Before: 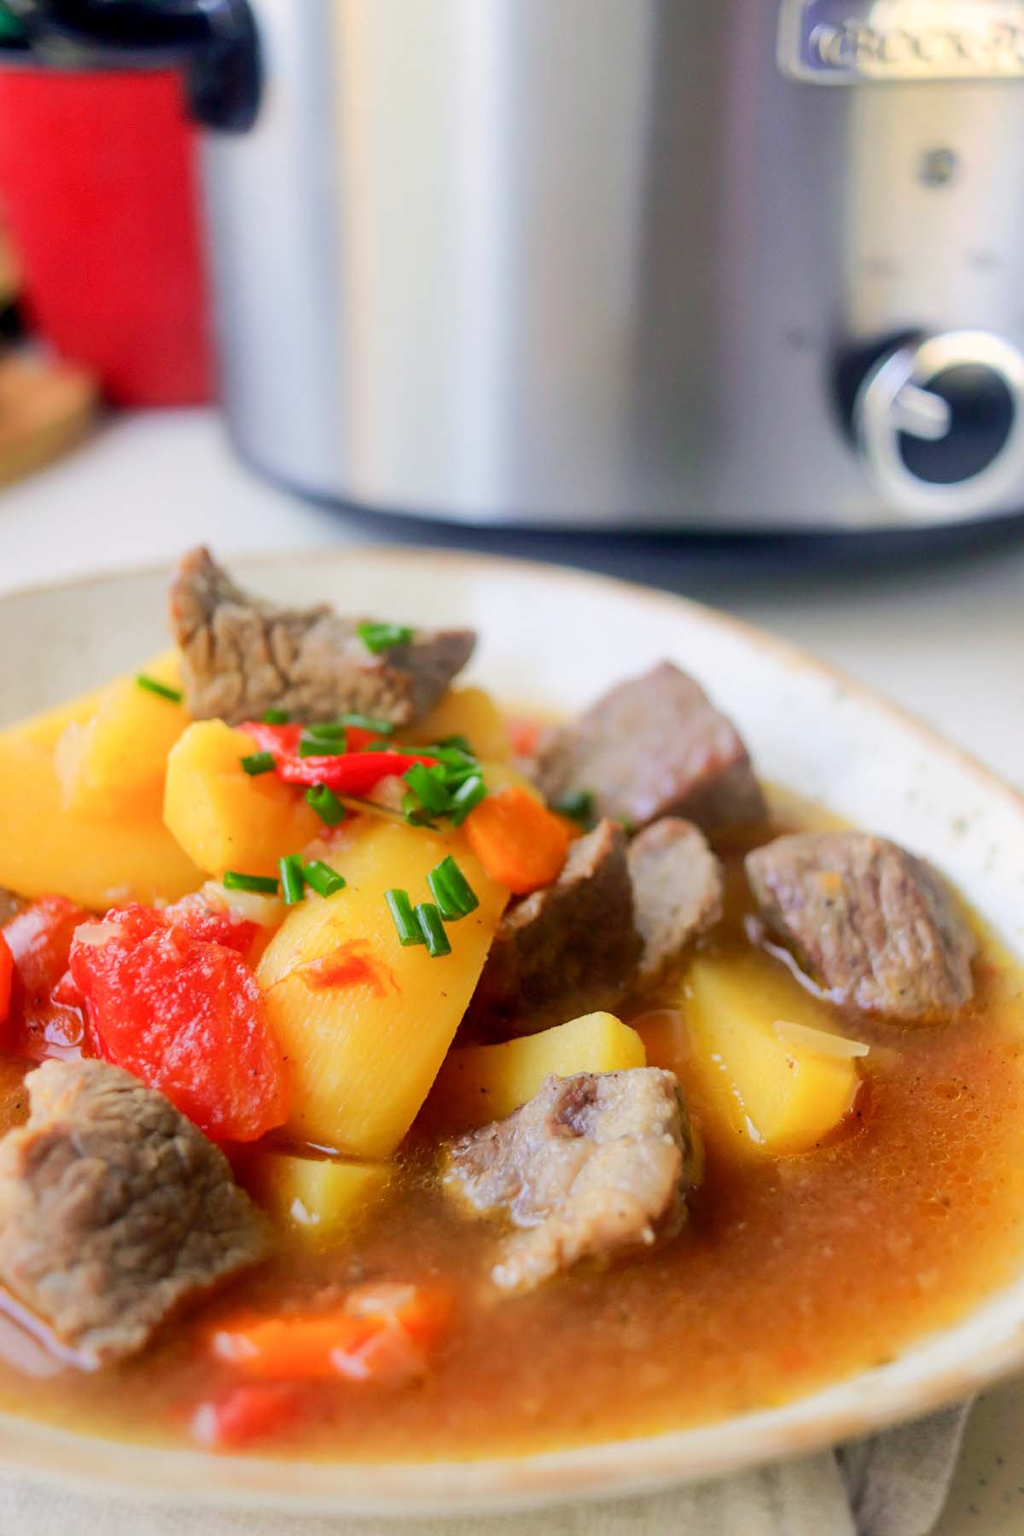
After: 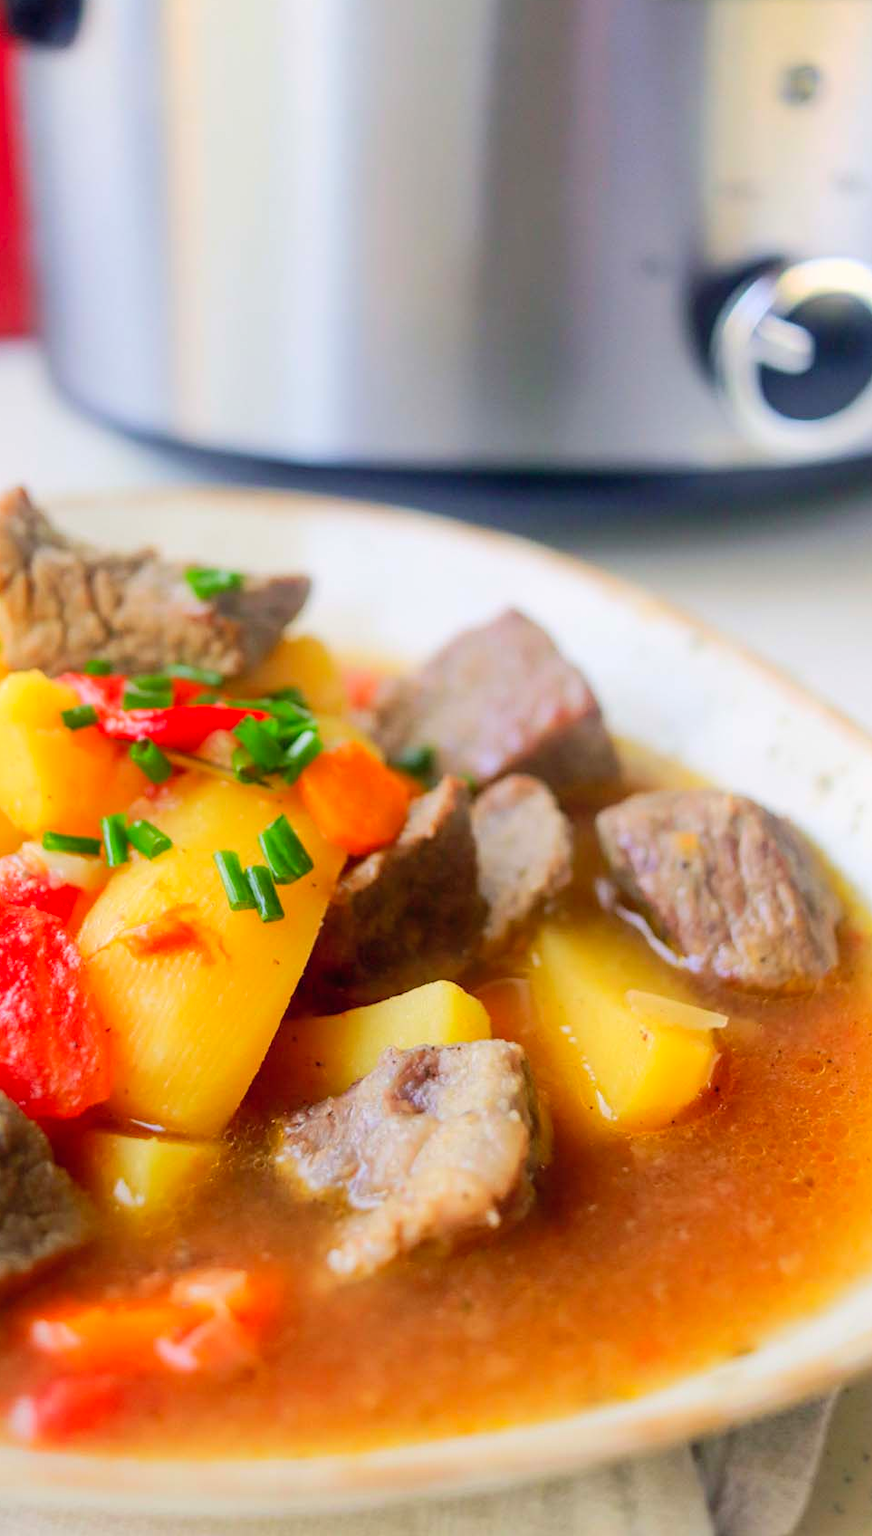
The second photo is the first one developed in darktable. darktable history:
crop and rotate: left 17.959%, top 5.771%, right 1.742%
contrast brightness saturation: contrast 0.07, brightness 0.08, saturation 0.18
